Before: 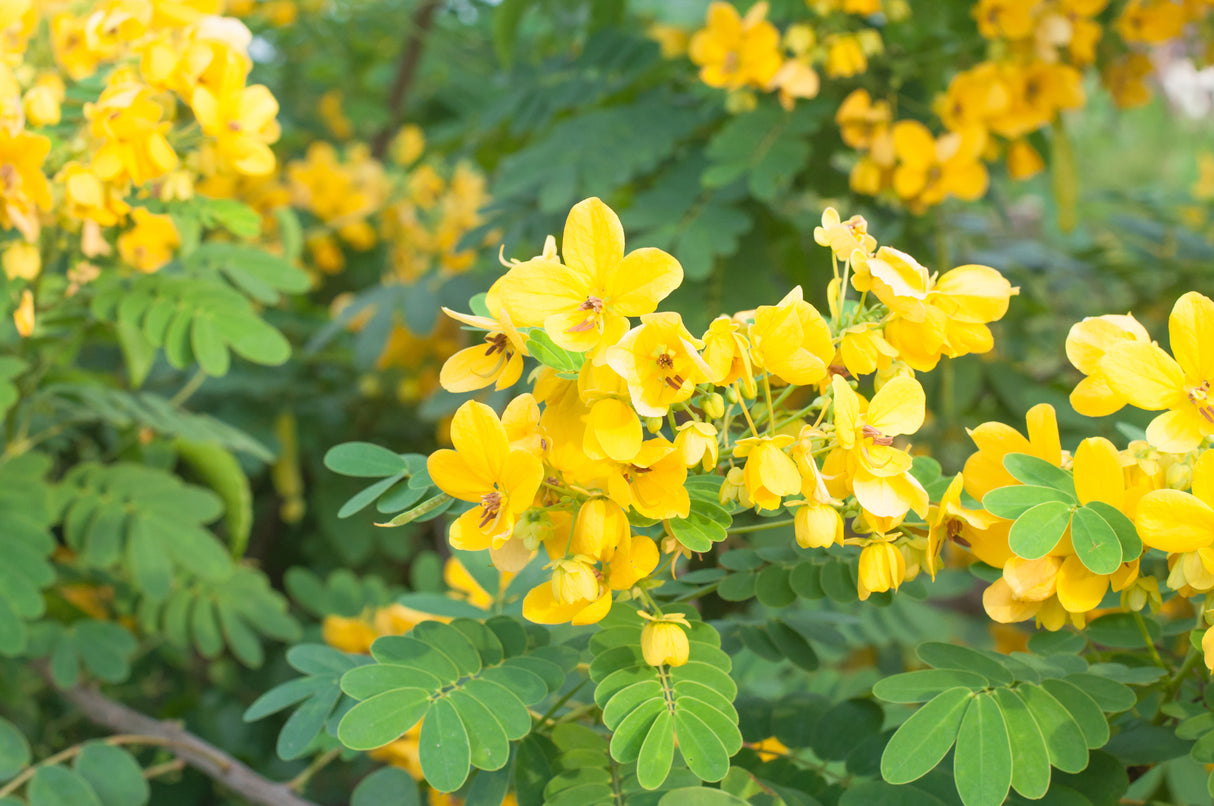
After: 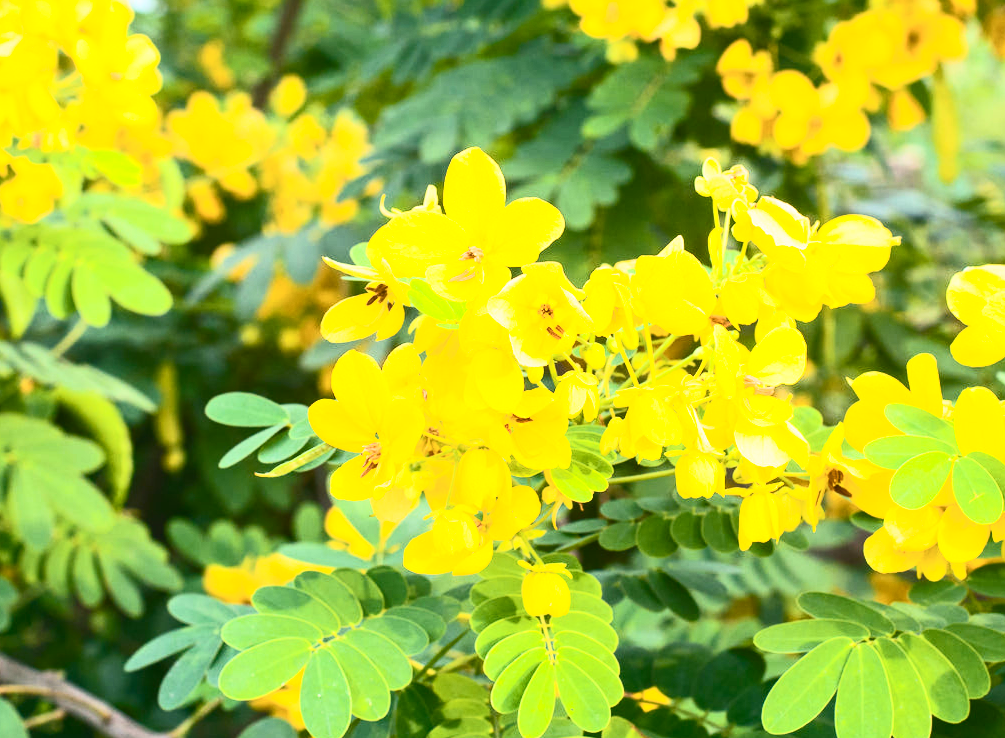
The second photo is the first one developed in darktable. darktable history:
crop: left 9.807%, top 6.259%, right 7.334%, bottom 2.177%
contrast brightness saturation: contrast 0.62, brightness 0.34, saturation 0.14
color balance rgb: linear chroma grading › global chroma 15%, perceptual saturation grading › global saturation 30%
color correction: highlights a* 2.75, highlights b* 5, shadows a* -2.04, shadows b* -4.84, saturation 0.8
